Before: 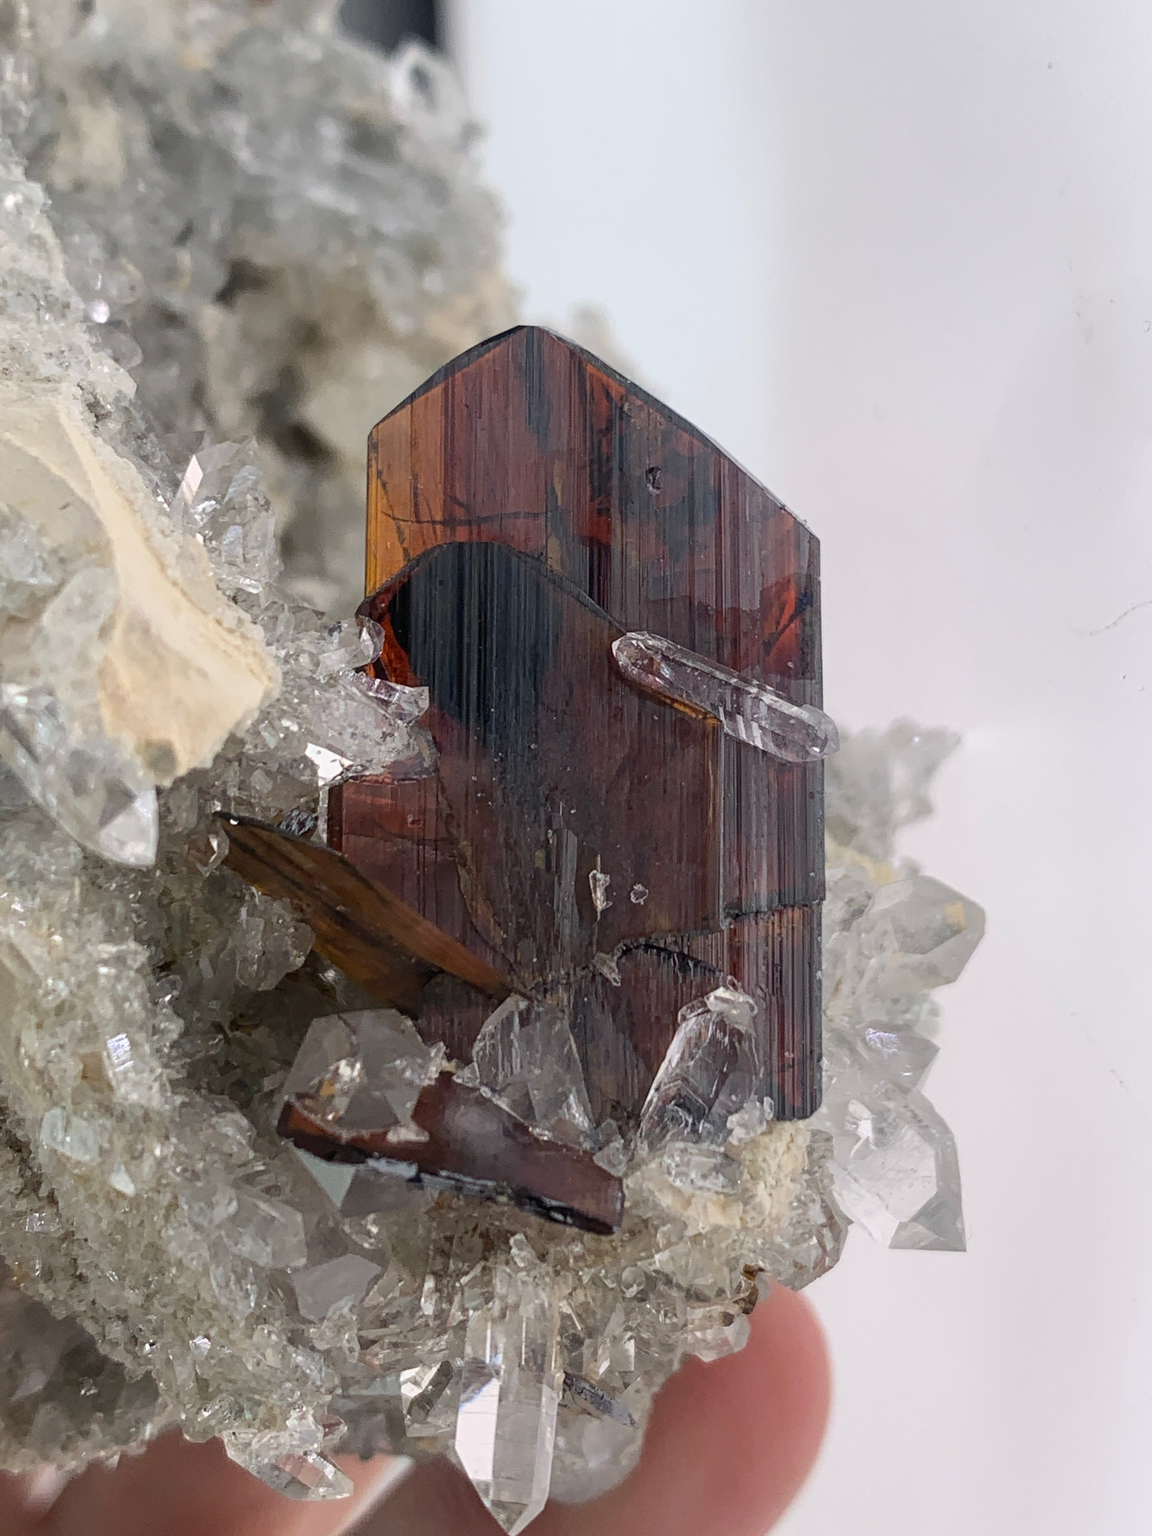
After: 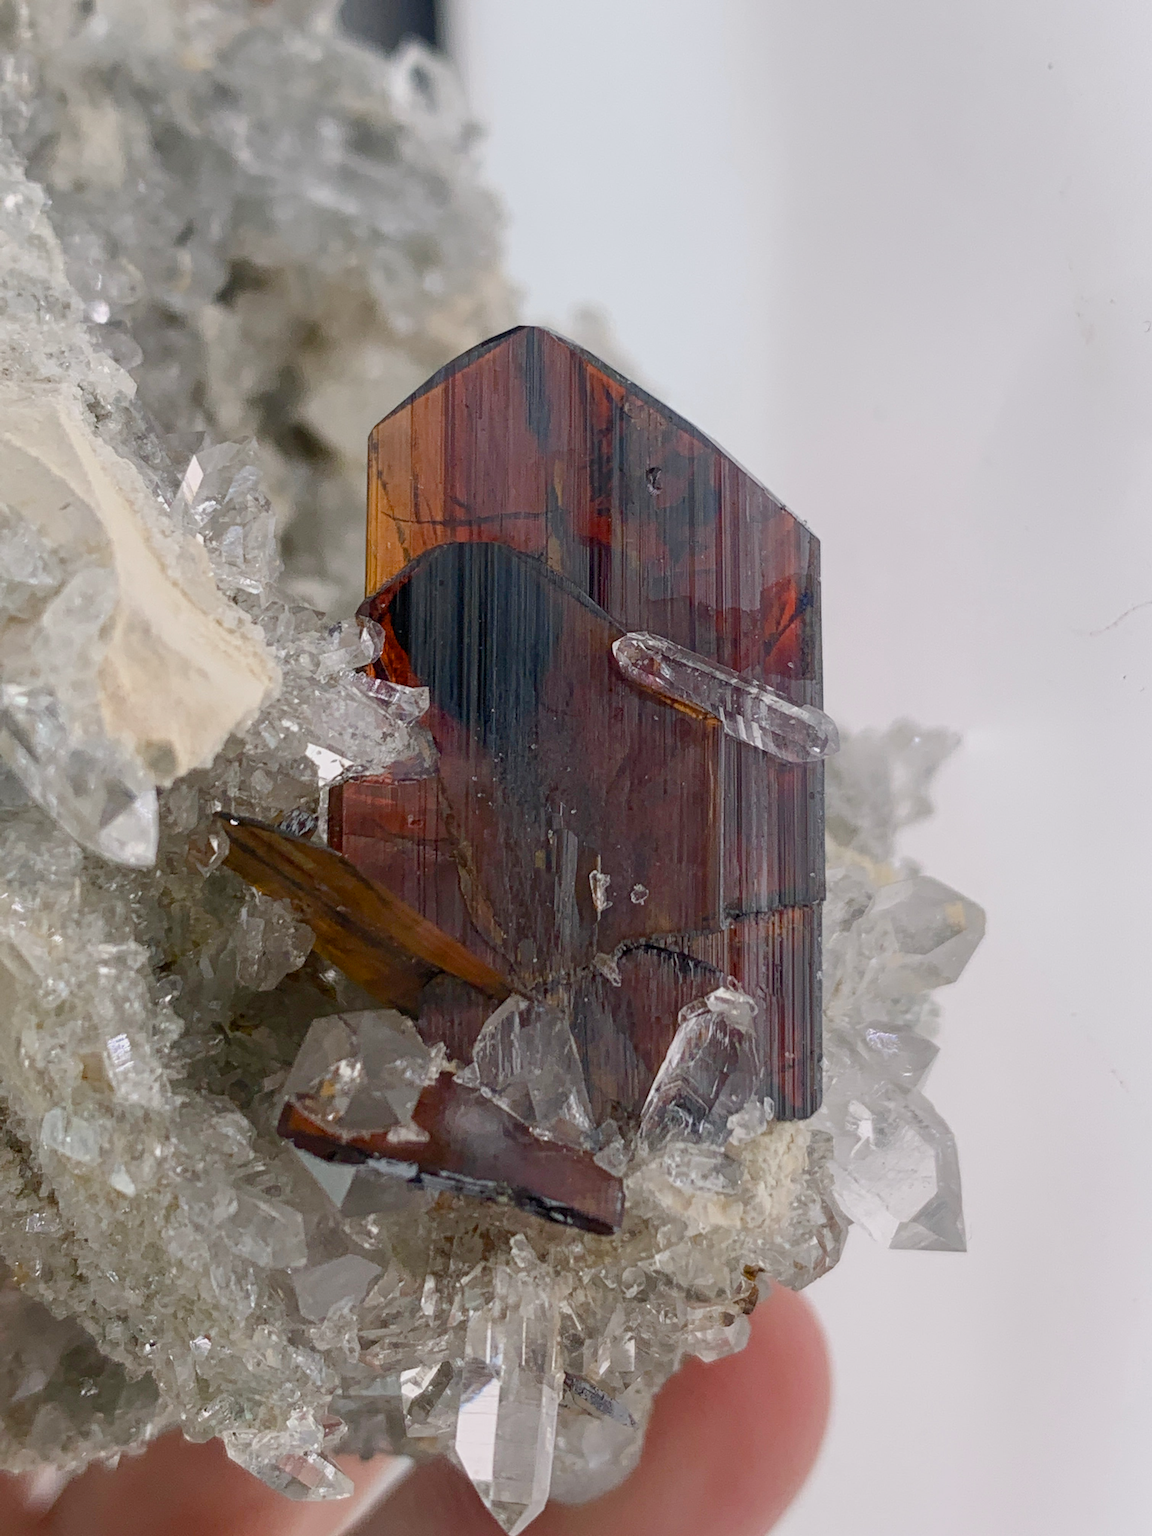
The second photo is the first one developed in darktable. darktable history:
color balance rgb: shadows lift › chroma 1%, shadows lift › hue 113°, highlights gain › chroma 0.2%, highlights gain › hue 333°, perceptual saturation grading › global saturation 20%, perceptual saturation grading › highlights -50%, perceptual saturation grading › shadows 25%, contrast -10%
exposure: black level correction 0.001, exposure 0.014 EV, compensate highlight preservation false
